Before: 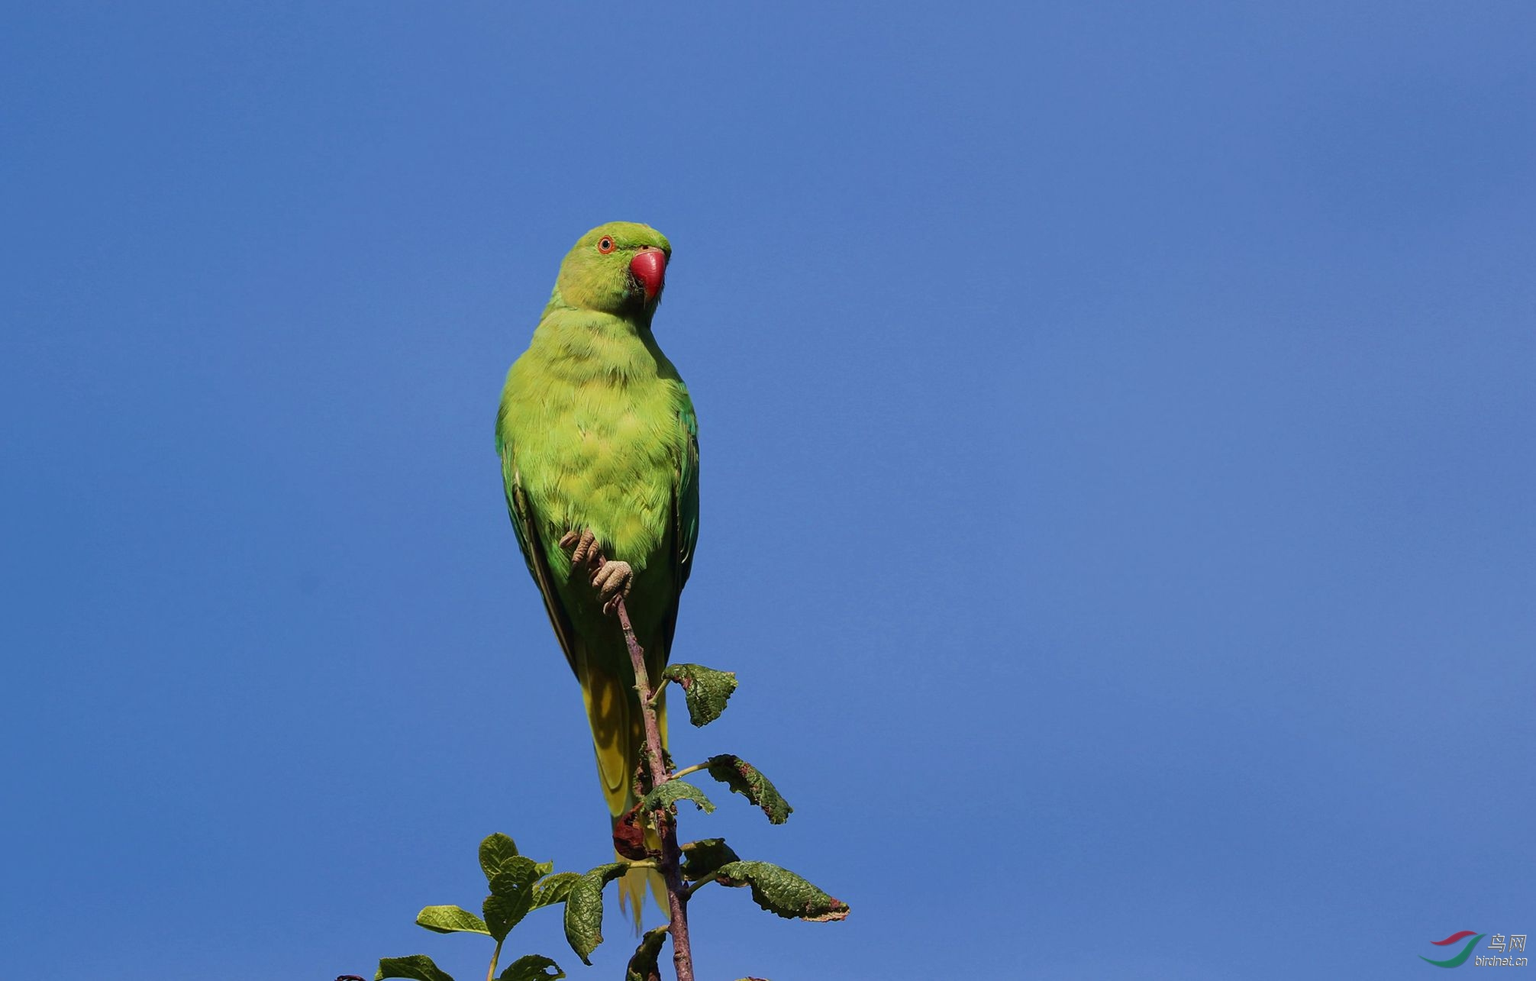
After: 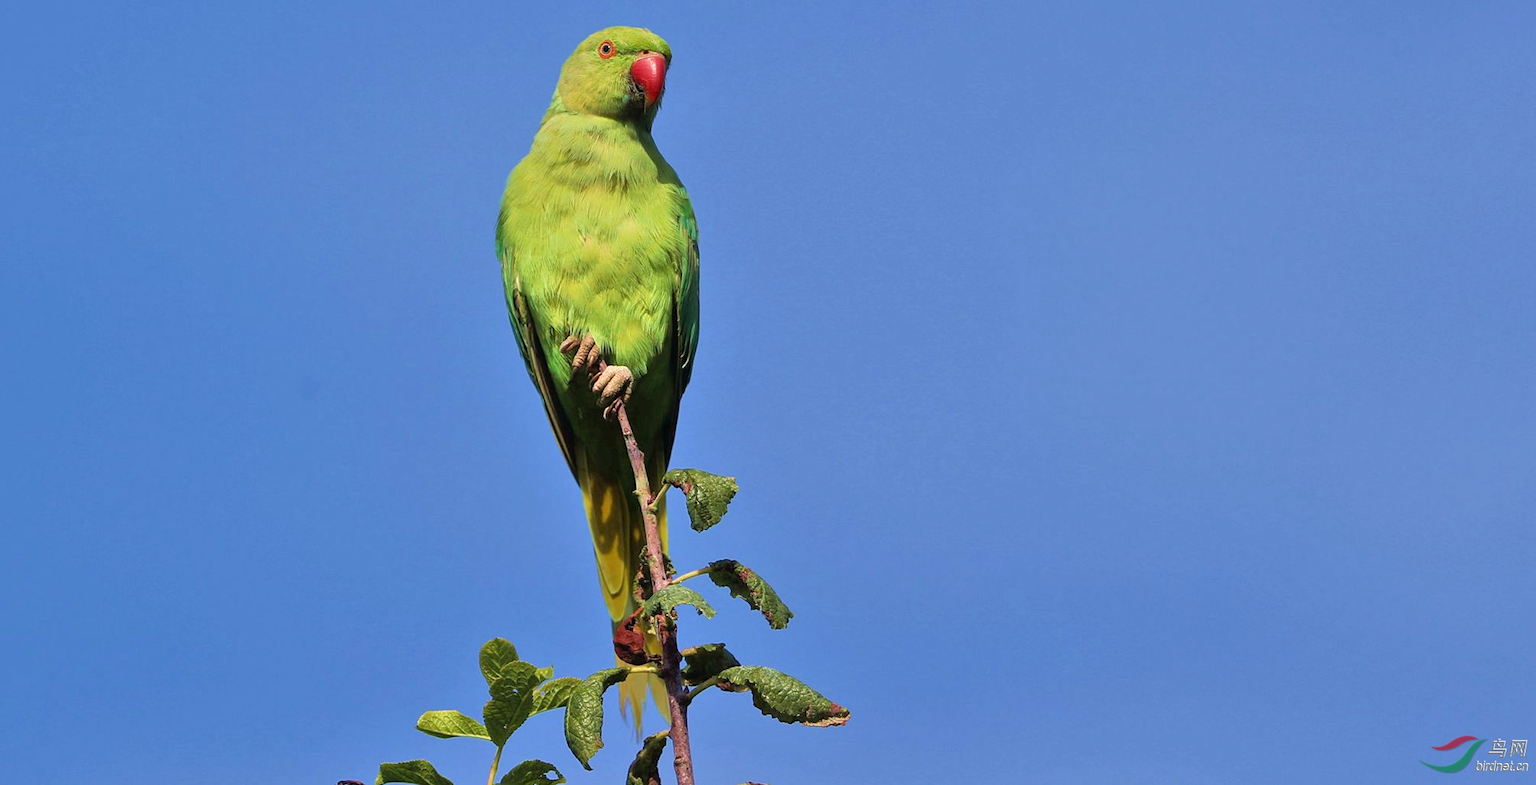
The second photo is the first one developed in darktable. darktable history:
tone equalizer: -7 EV 0.15 EV, -6 EV 0.6 EV, -5 EV 1.15 EV, -4 EV 1.33 EV, -3 EV 1.15 EV, -2 EV 0.6 EV, -1 EV 0.15 EV, mask exposure compensation -0.5 EV
crop and rotate: top 19.998%
